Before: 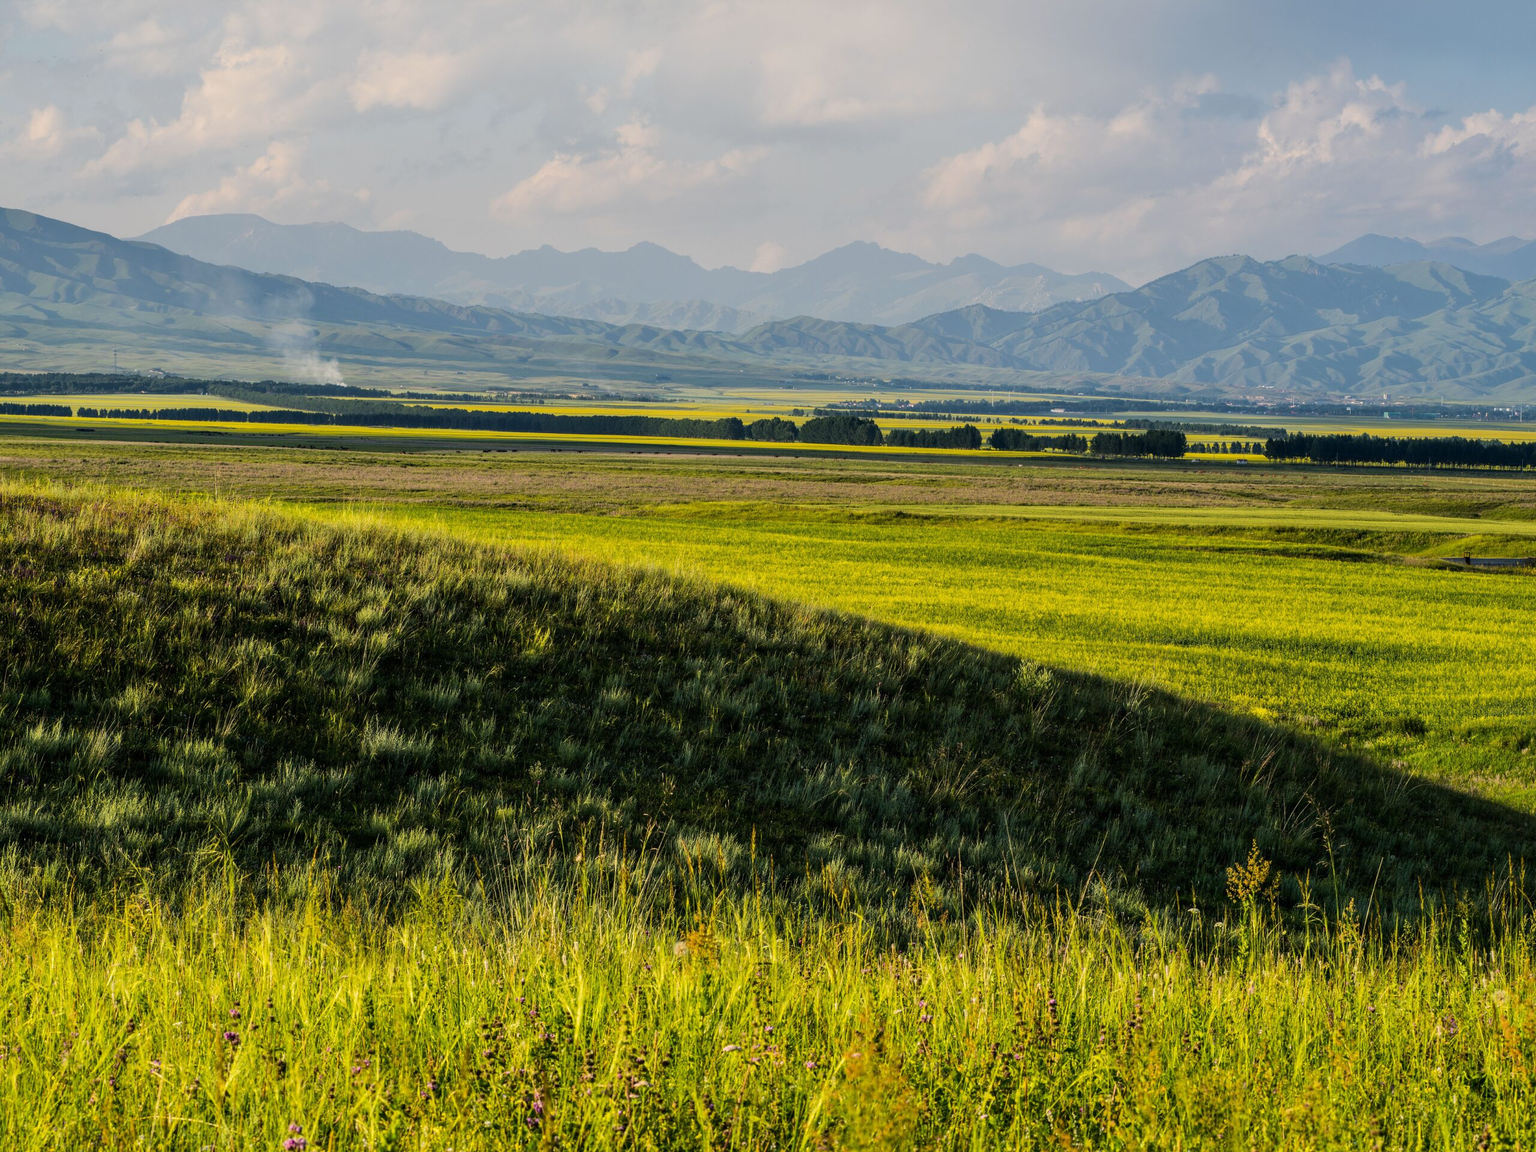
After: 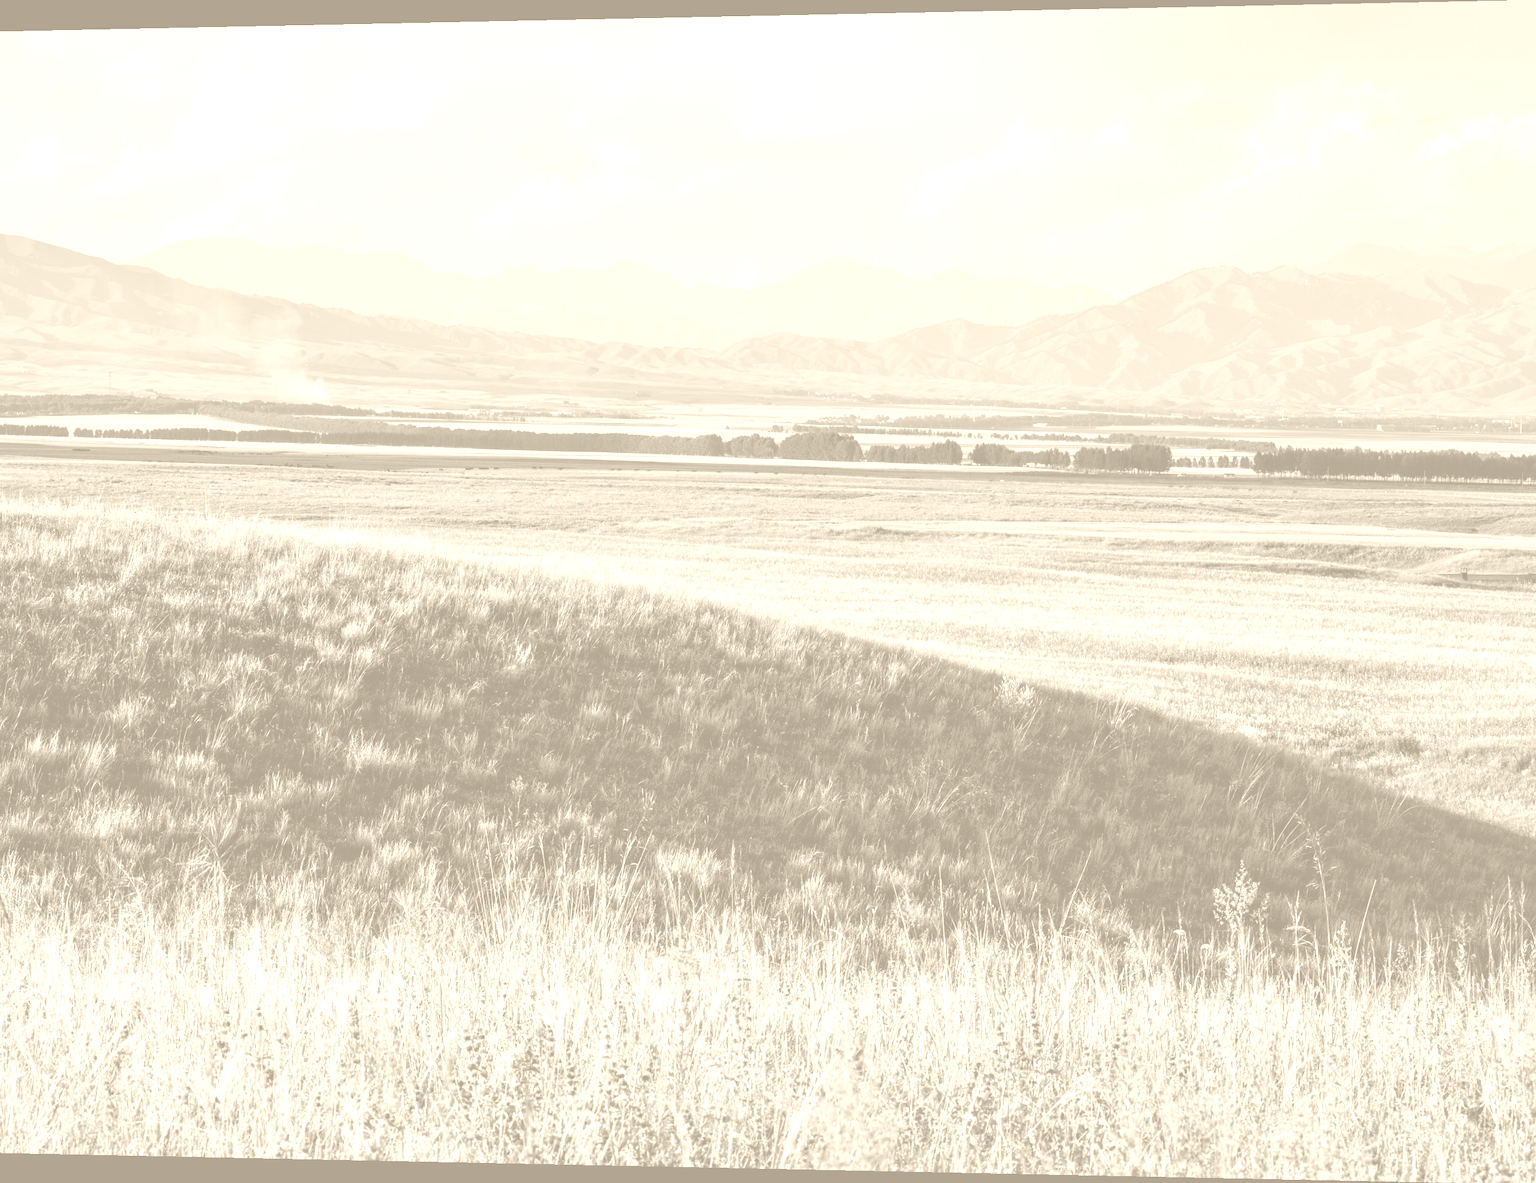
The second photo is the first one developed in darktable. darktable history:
rotate and perspective: lens shift (horizontal) -0.055, automatic cropping off
colorize: hue 36°, saturation 71%, lightness 80.79%
